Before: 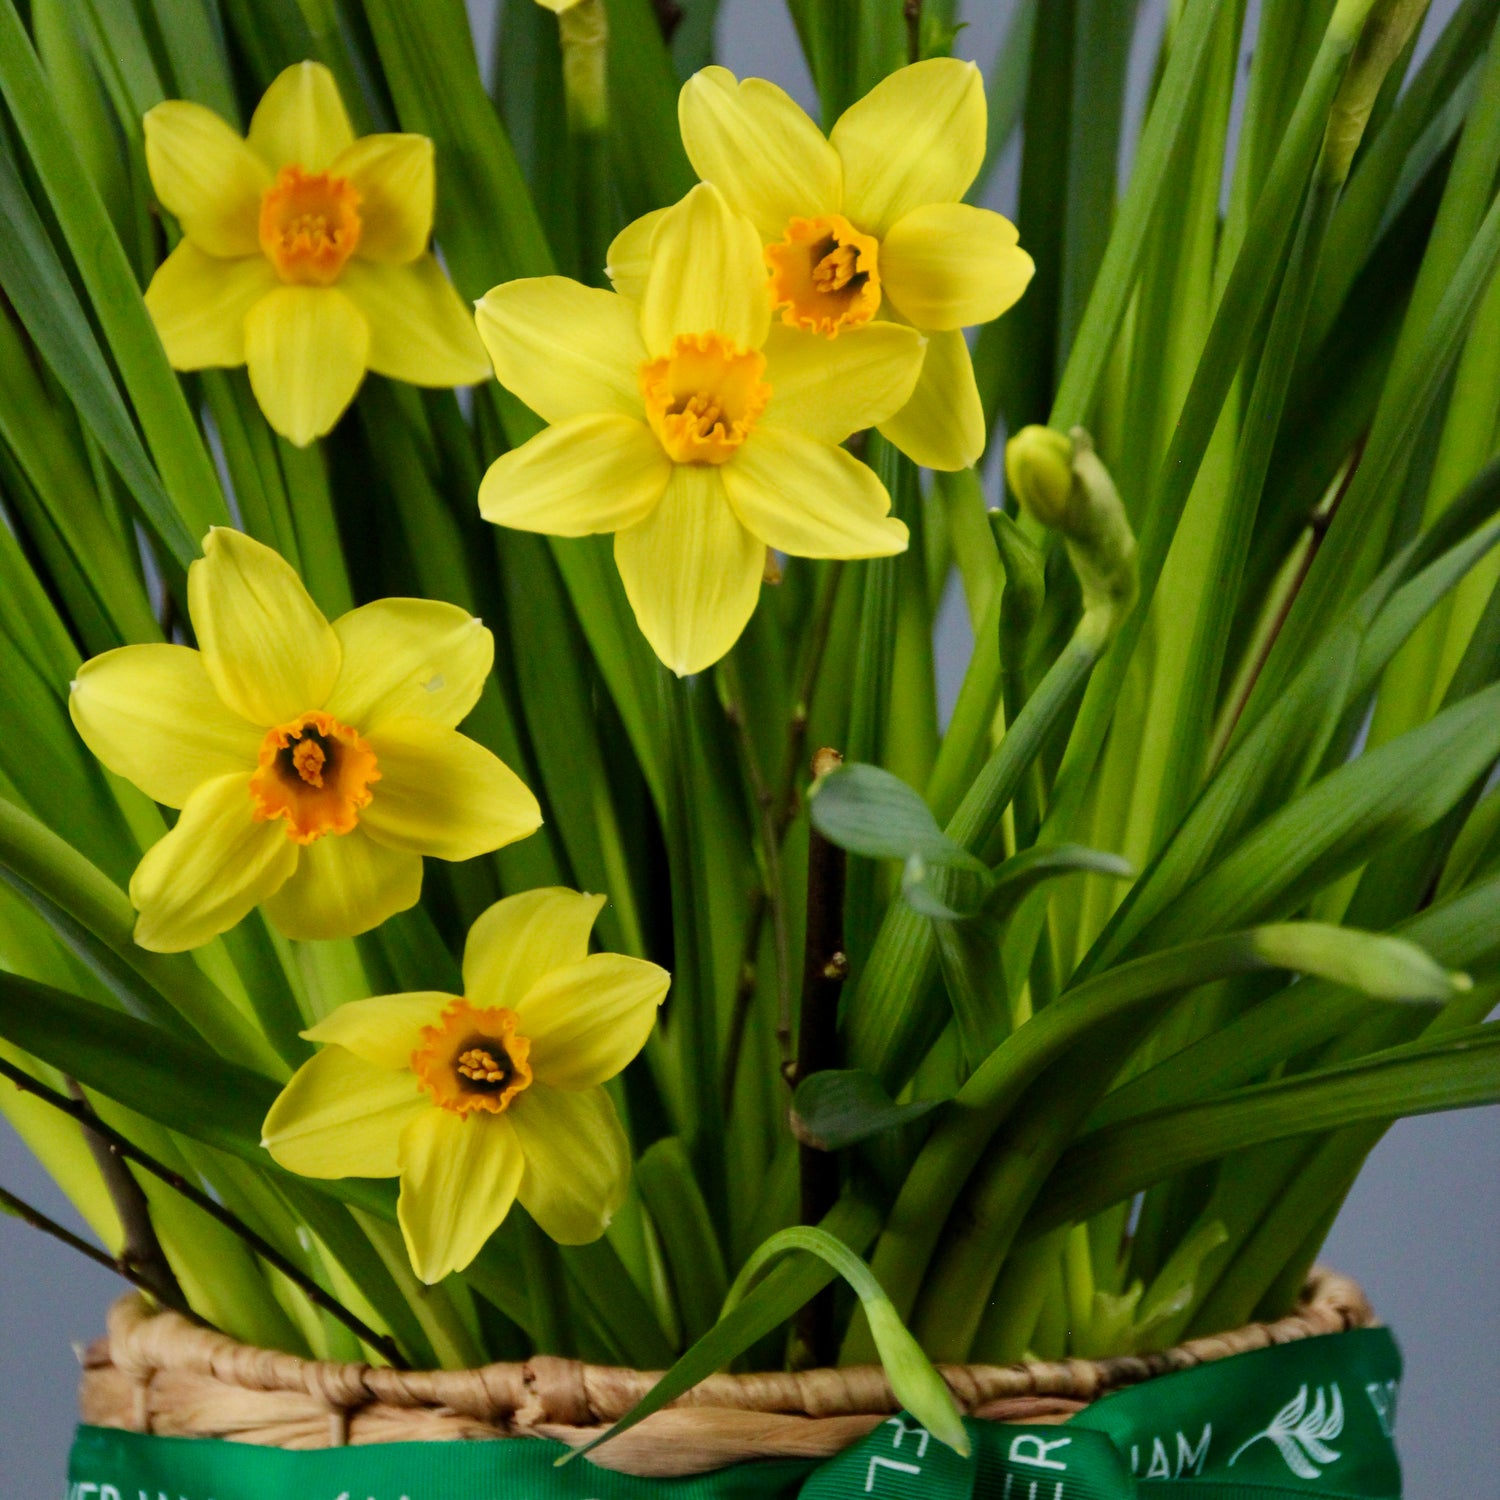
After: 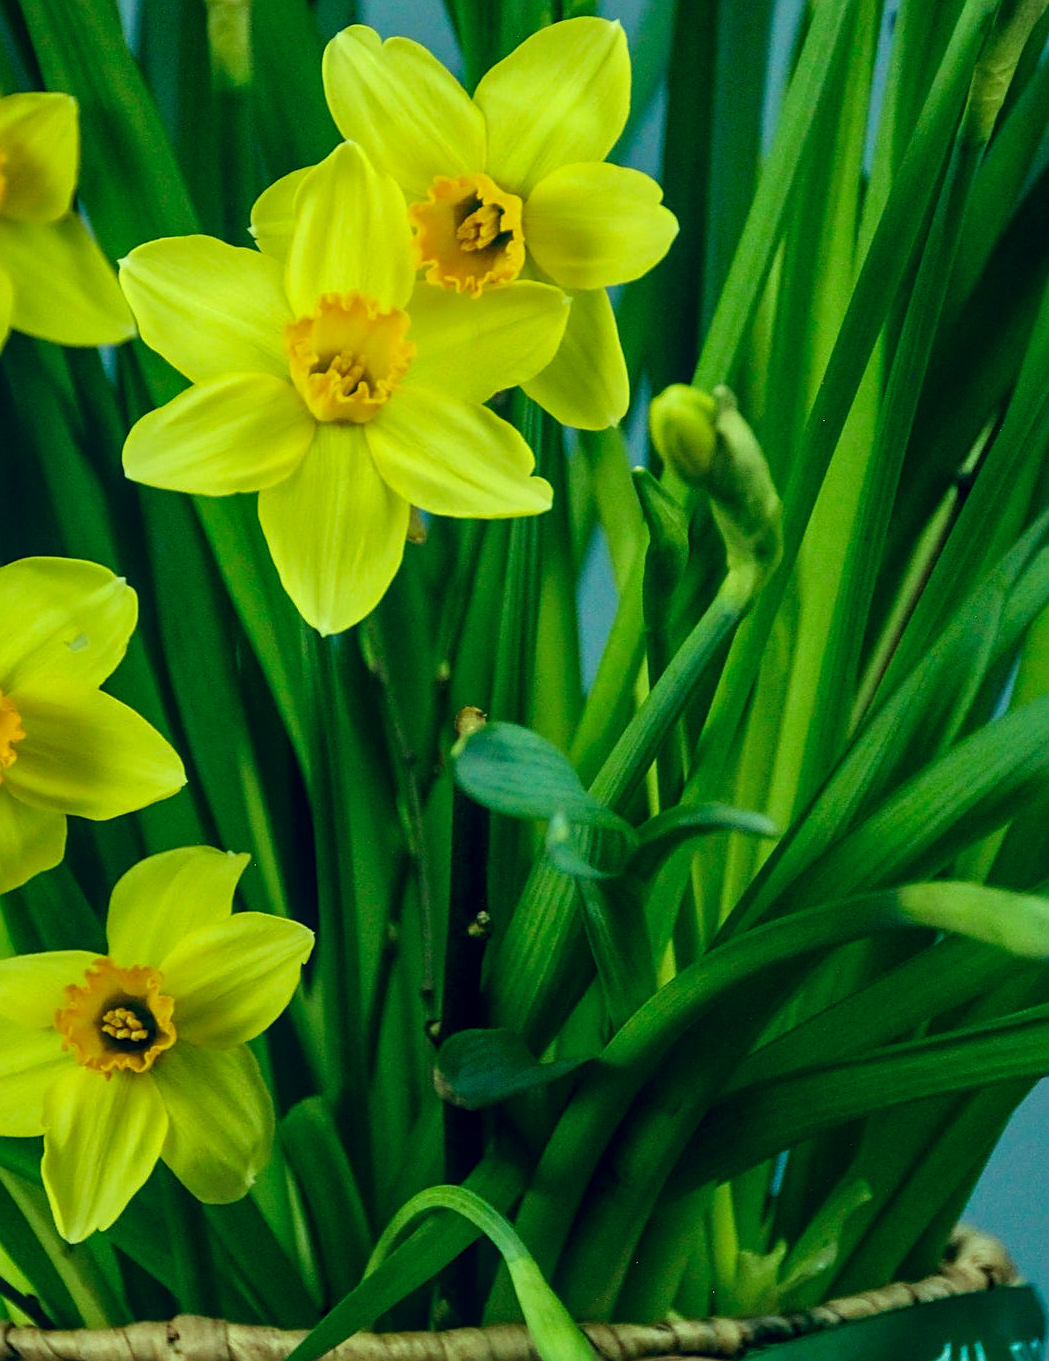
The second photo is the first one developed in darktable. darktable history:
sharpen: on, module defaults
crop and rotate: left 23.778%, top 2.748%, right 6.259%, bottom 6.498%
color correction: highlights a* -20.1, highlights b* 9.8, shadows a* -19.96, shadows b* -10.9
local contrast: on, module defaults
velvia: strength 15.33%
